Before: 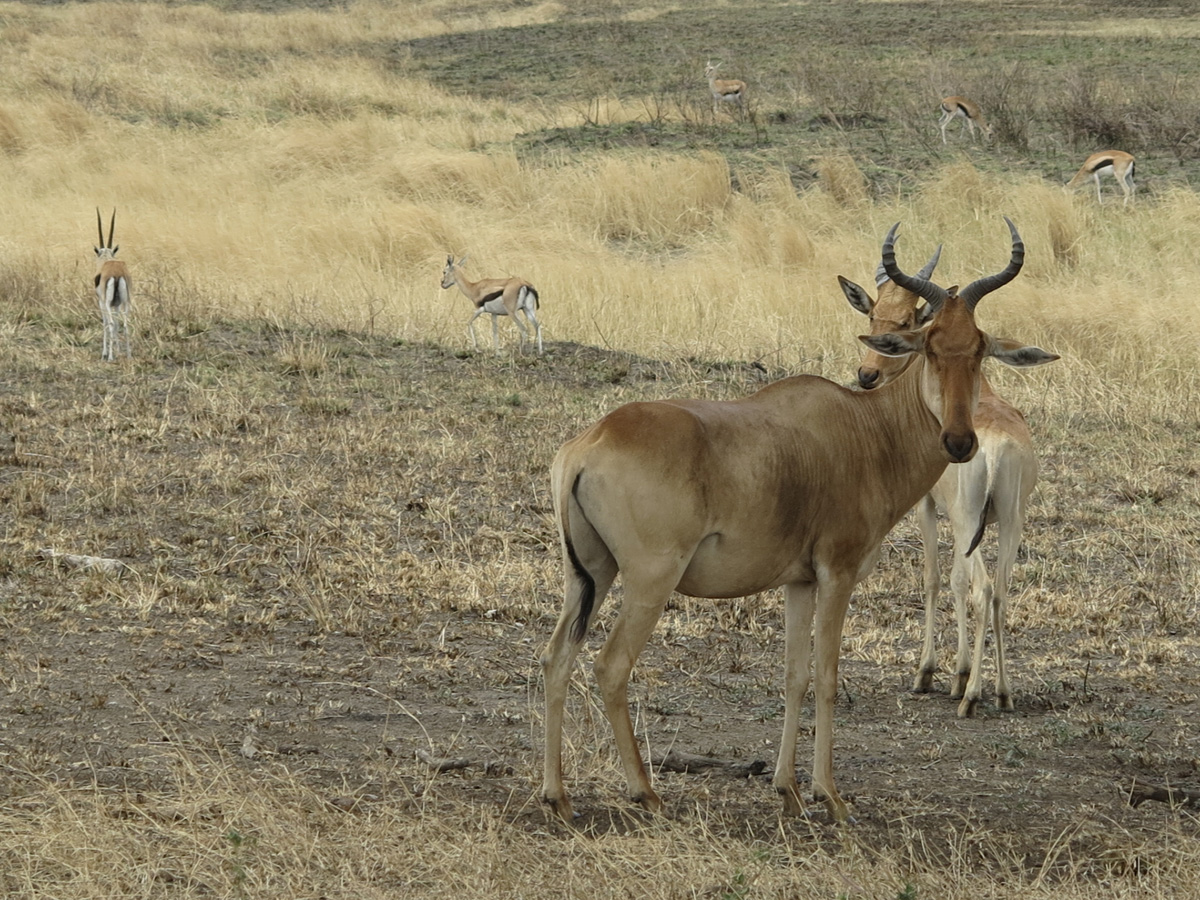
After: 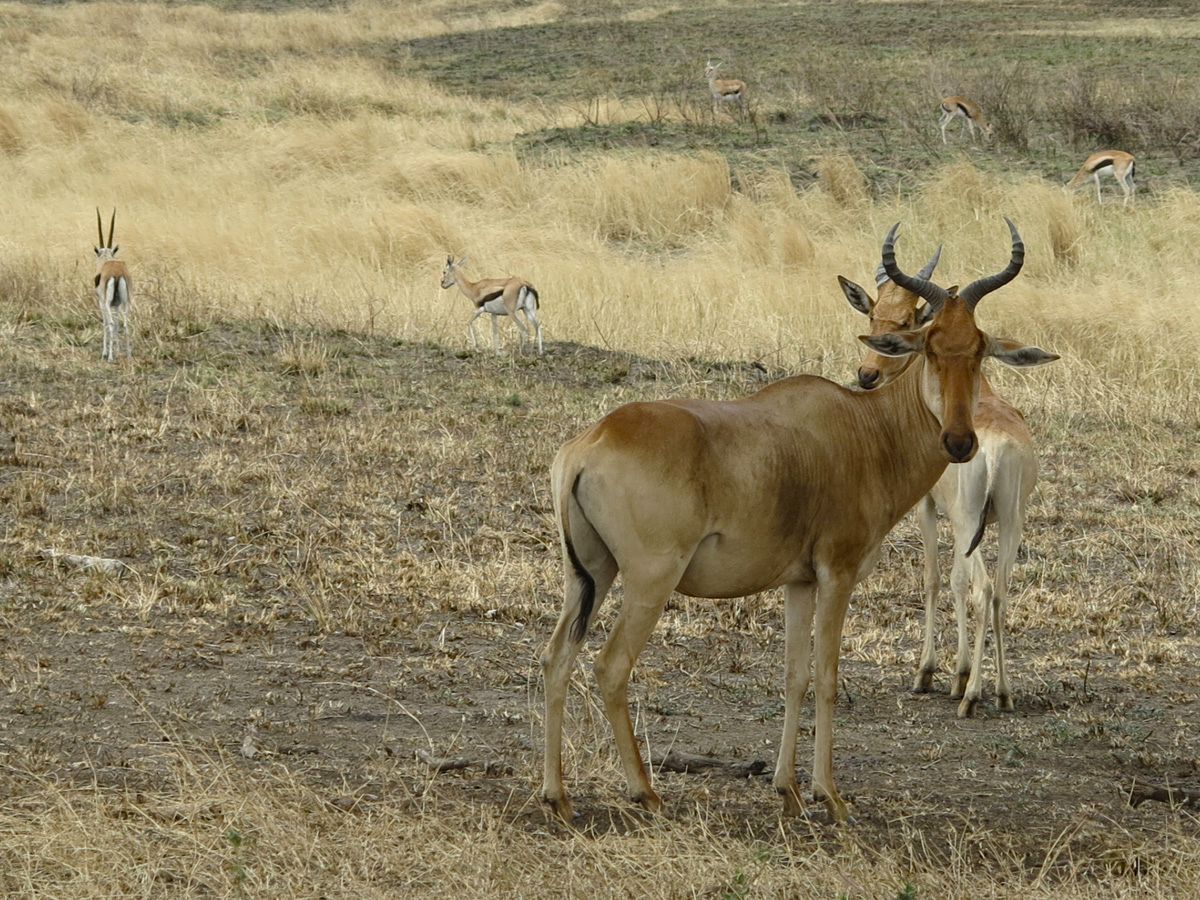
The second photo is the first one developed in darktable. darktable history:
color balance rgb: perceptual saturation grading › global saturation 20%, perceptual saturation grading › highlights -24.786%, perceptual saturation grading › shadows 25.785%, contrast 5.098%
